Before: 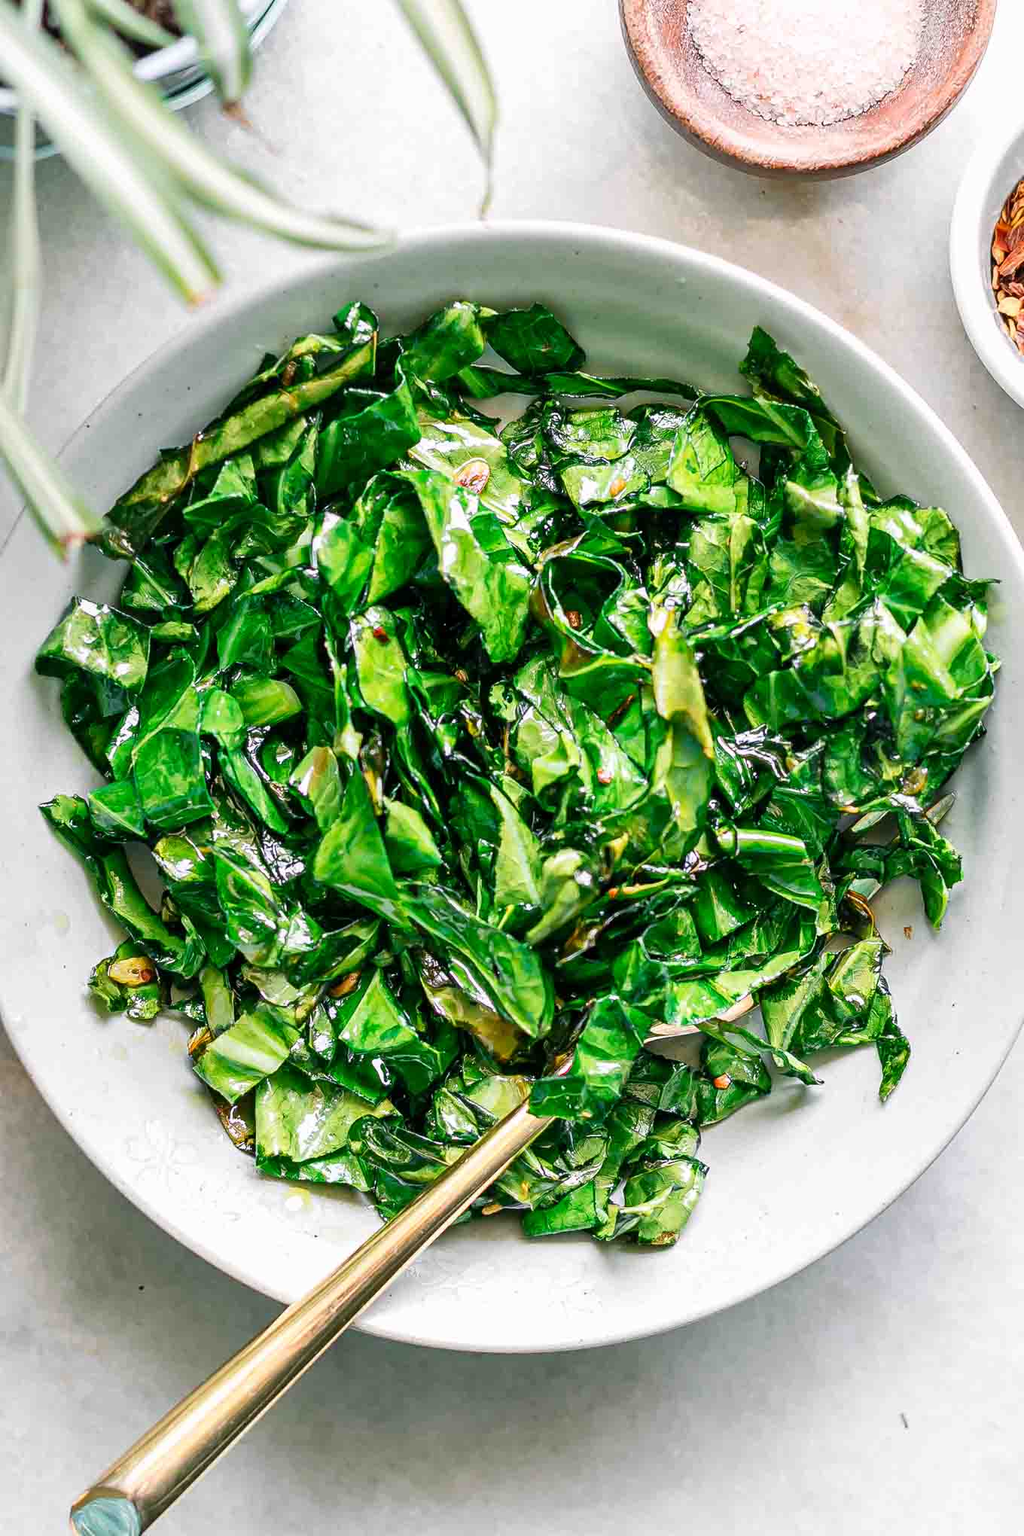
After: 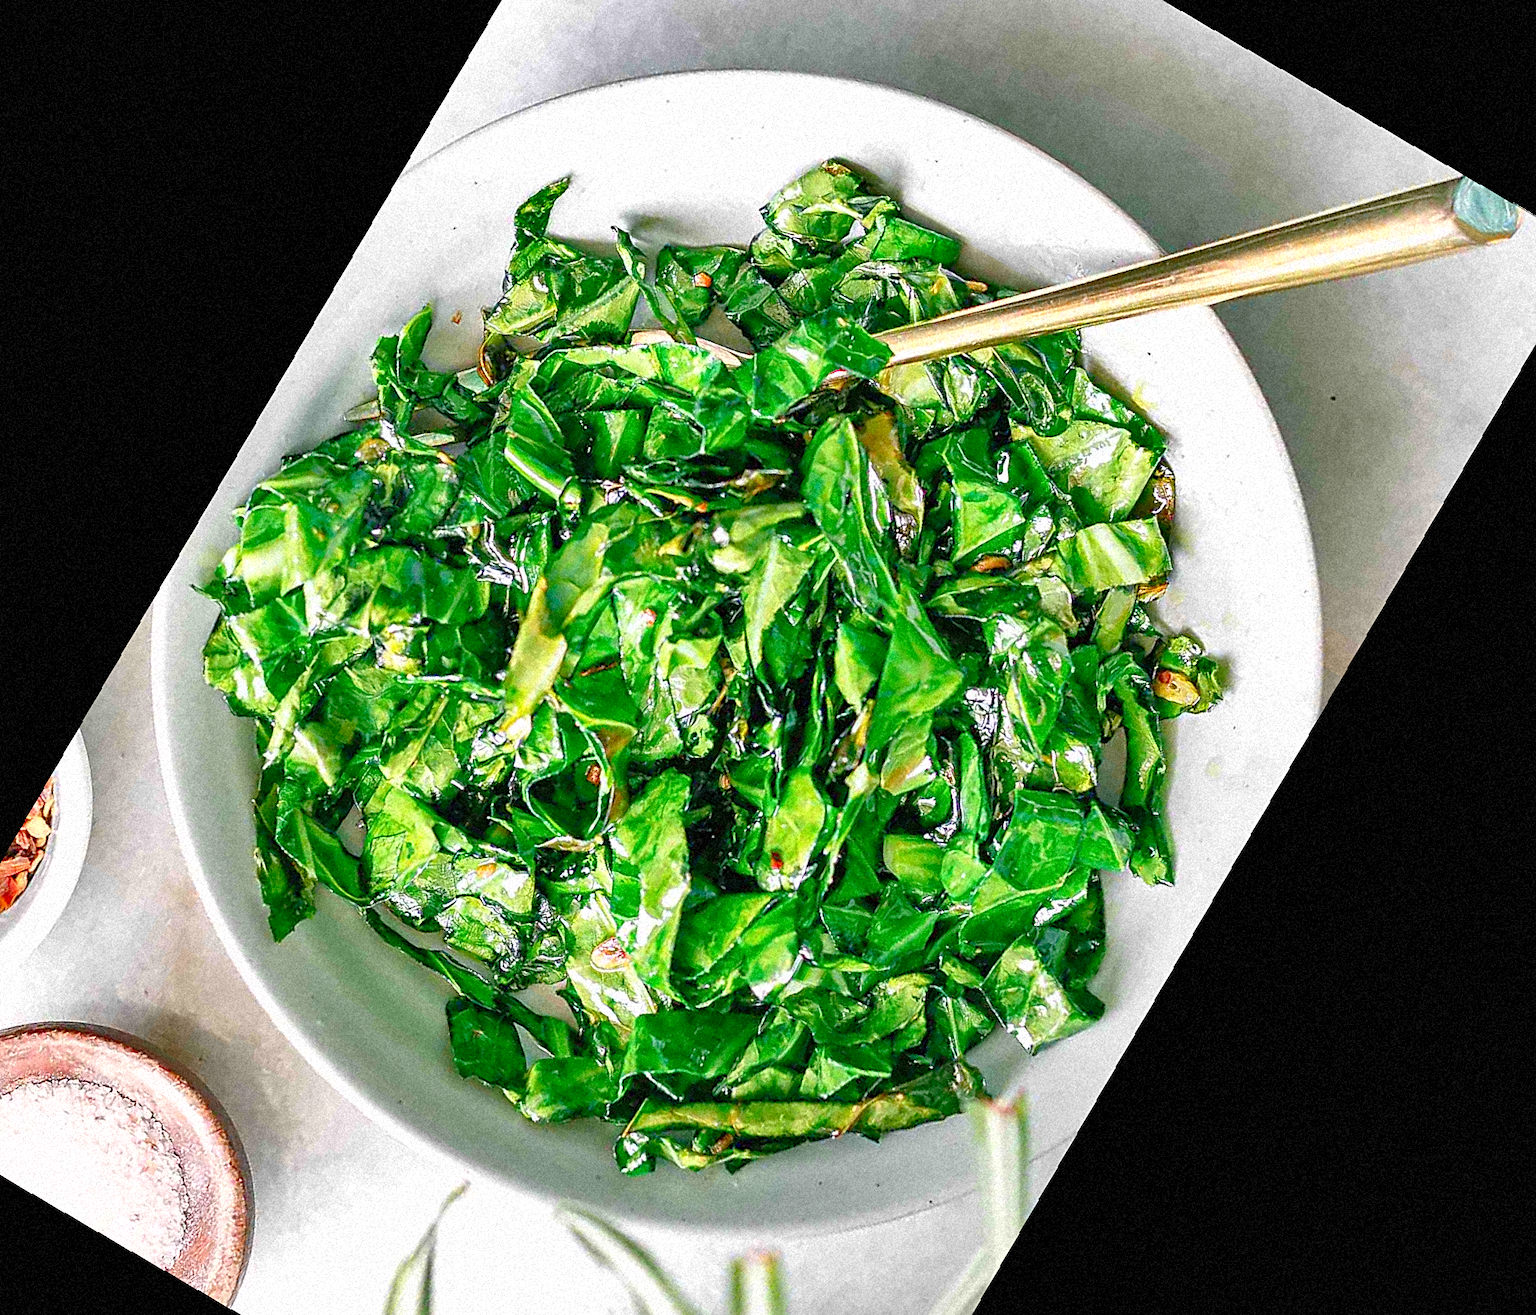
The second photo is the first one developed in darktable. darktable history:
shadows and highlights: low approximation 0.01, soften with gaussian
exposure: black level correction 0, exposure 0.2 EV, compensate exposure bias true, compensate highlight preservation false
crop and rotate: angle 148.68°, left 9.111%, top 15.603%, right 4.588%, bottom 17.041%
tone curve: curves: ch0 [(0, 0) (0.004, 0.008) (0.077, 0.156) (0.169, 0.29) (0.774, 0.774) (1, 1)], color space Lab, linked channels, preserve colors none
grain: coarseness 9.38 ISO, strength 34.99%, mid-tones bias 0%
rotate and perspective: rotation -1.17°, automatic cropping off
sharpen: on, module defaults
